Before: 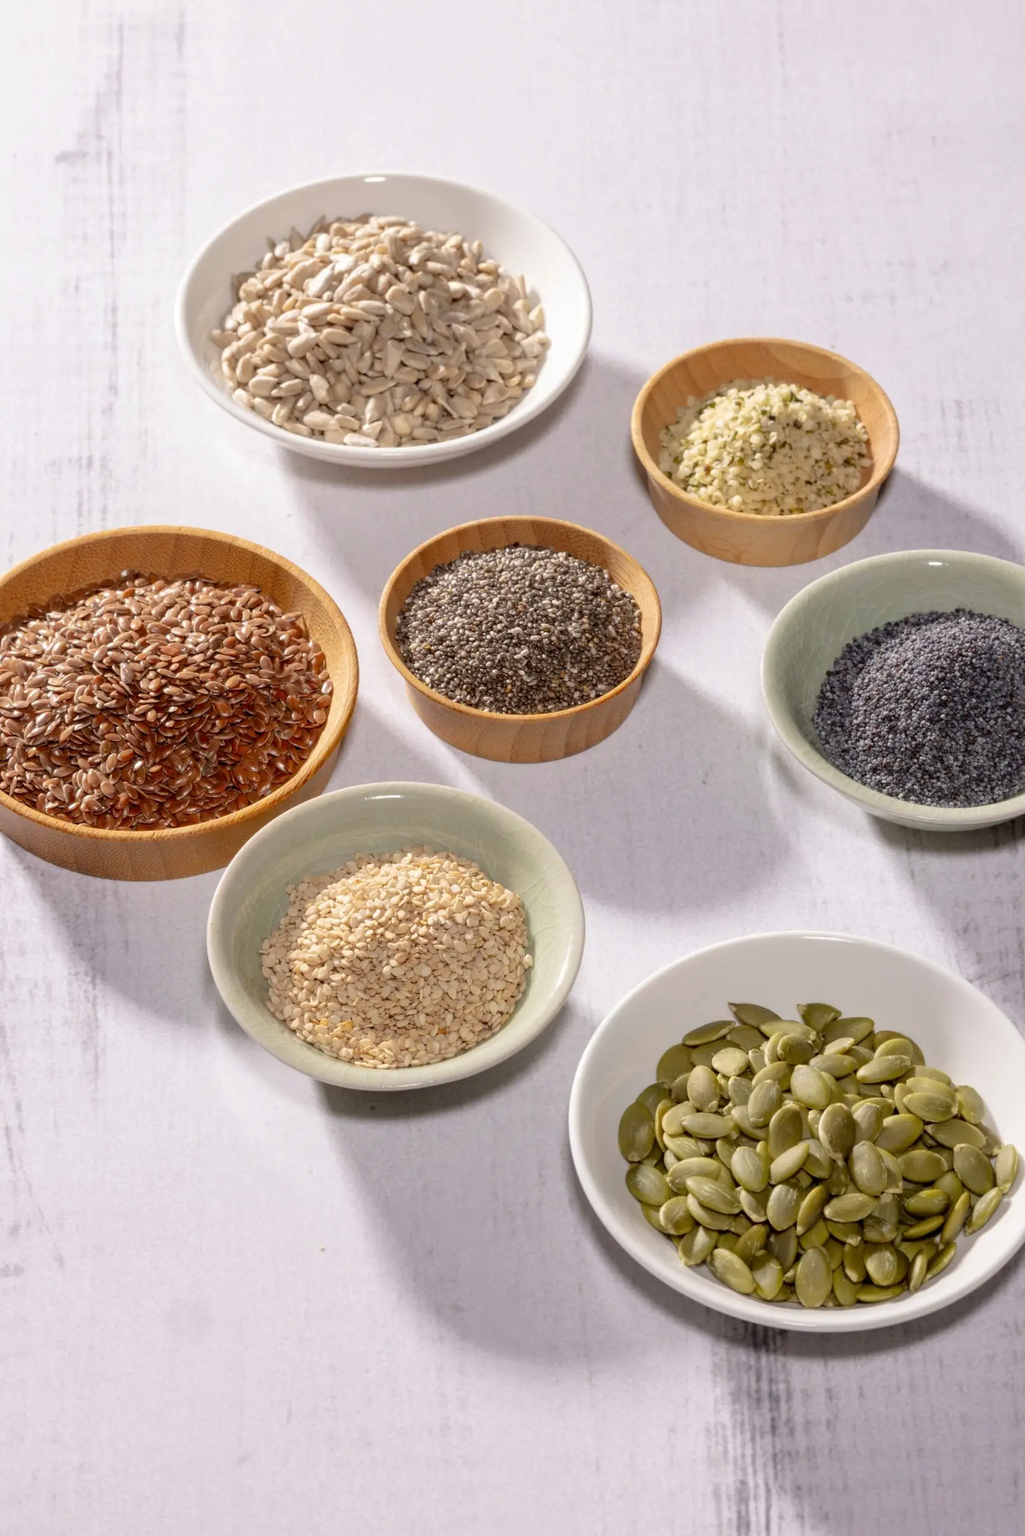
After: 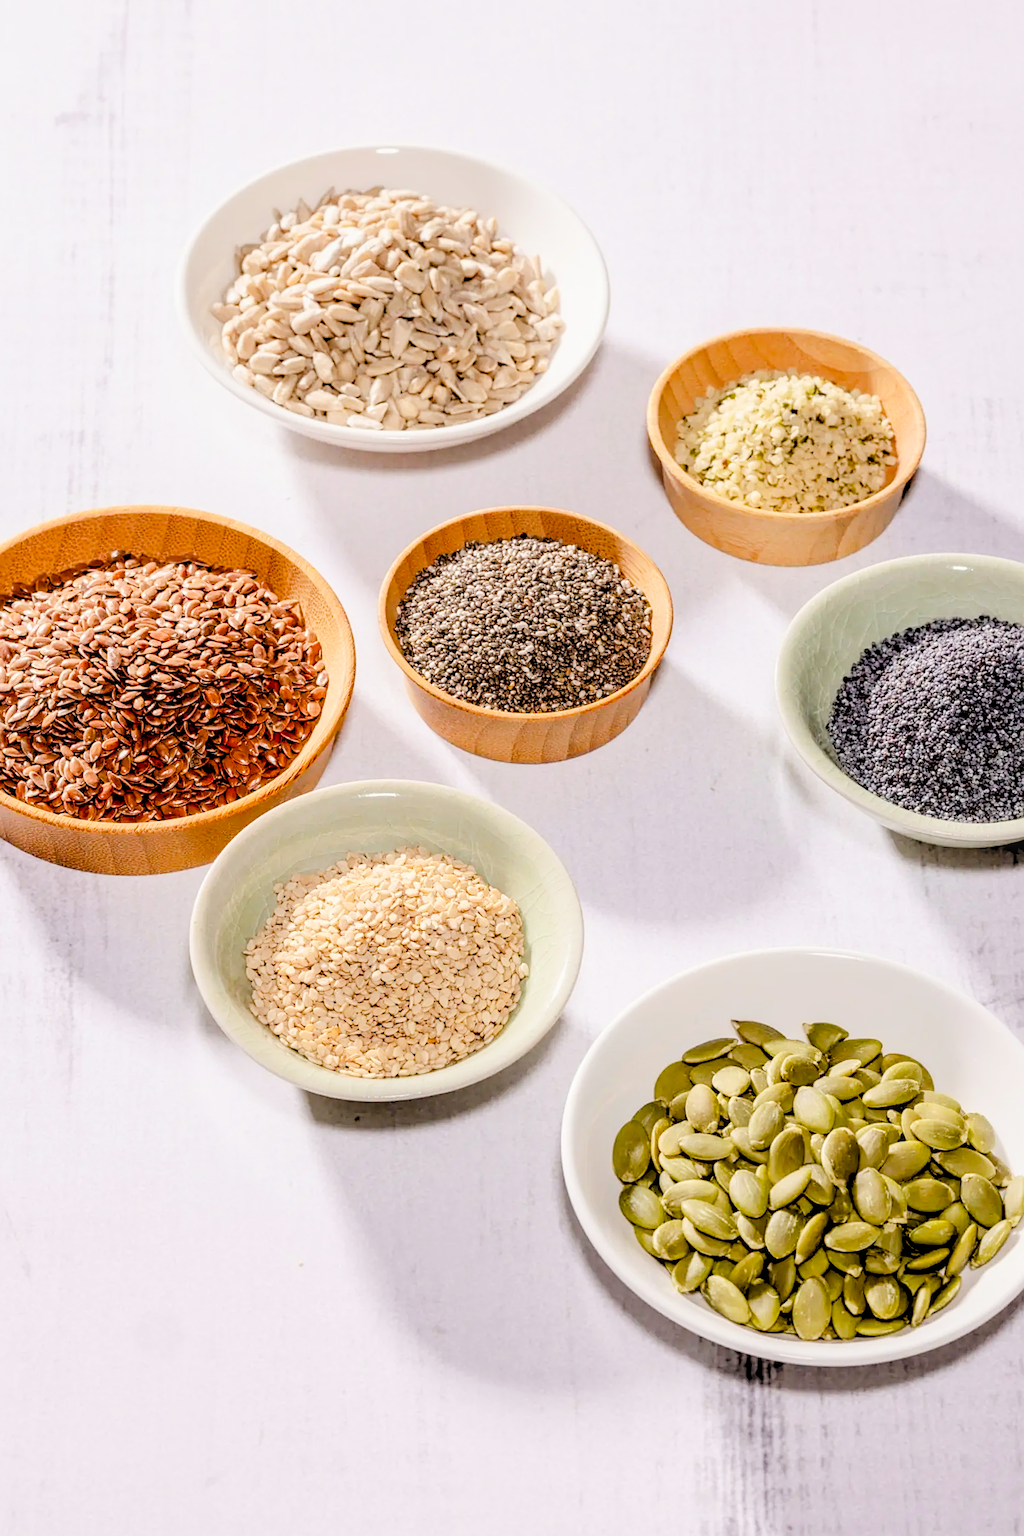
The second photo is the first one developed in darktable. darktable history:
crop and rotate: angle -1.64°
levels: levels [0.072, 0.414, 0.976]
tone equalizer: -8 EV -0.787 EV, -7 EV -0.719 EV, -6 EV -0.627 EV, -5 EV -0.4 EV, -3 EV 0.391 EV, -2 EV 0.6 EV, -1 EV 0.697 EV, +0 EV 0.774 EV, edges refinement/feathering 500, mask exposure compensation -1.57 EV, preserve details no
local contrast: on, module defaults
sharpen: amount 0.49
color balance rgb: perceptual saturation grading › global saturation 20%, perceptual saturation grading › highlights -25.073%, perceptual saturation grading › shadows 25.4%, global vibrance 9.817%
filmic rgb: black relative exposure -7.65 EV, white relative exposure 4.56 EV, hardness 3.61
